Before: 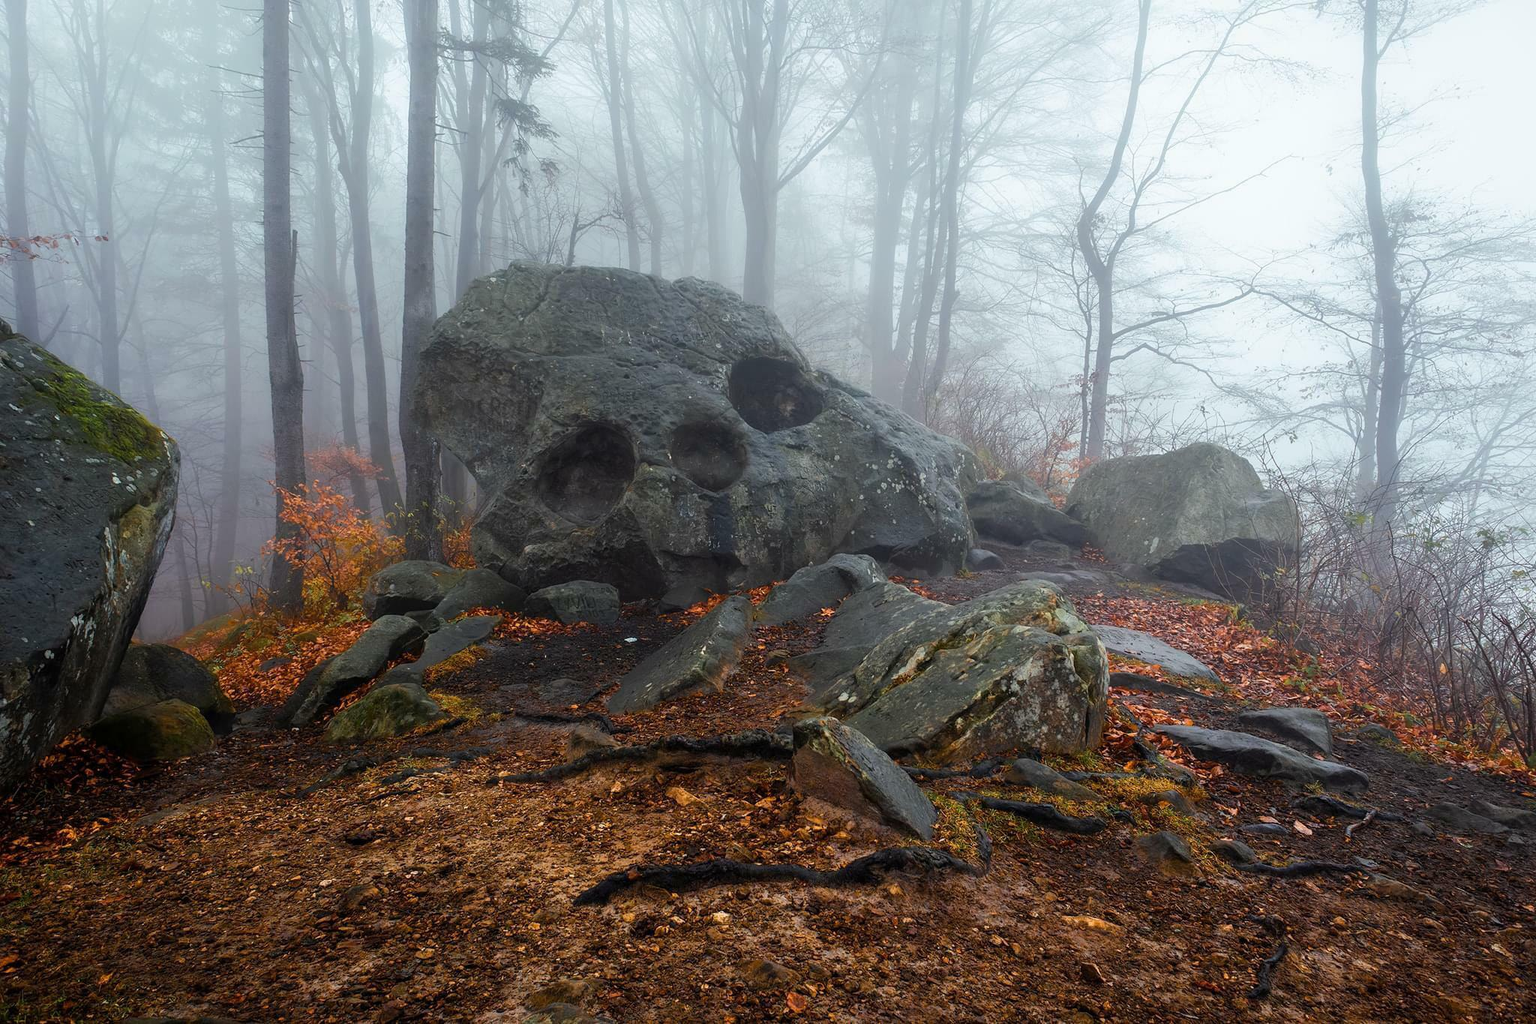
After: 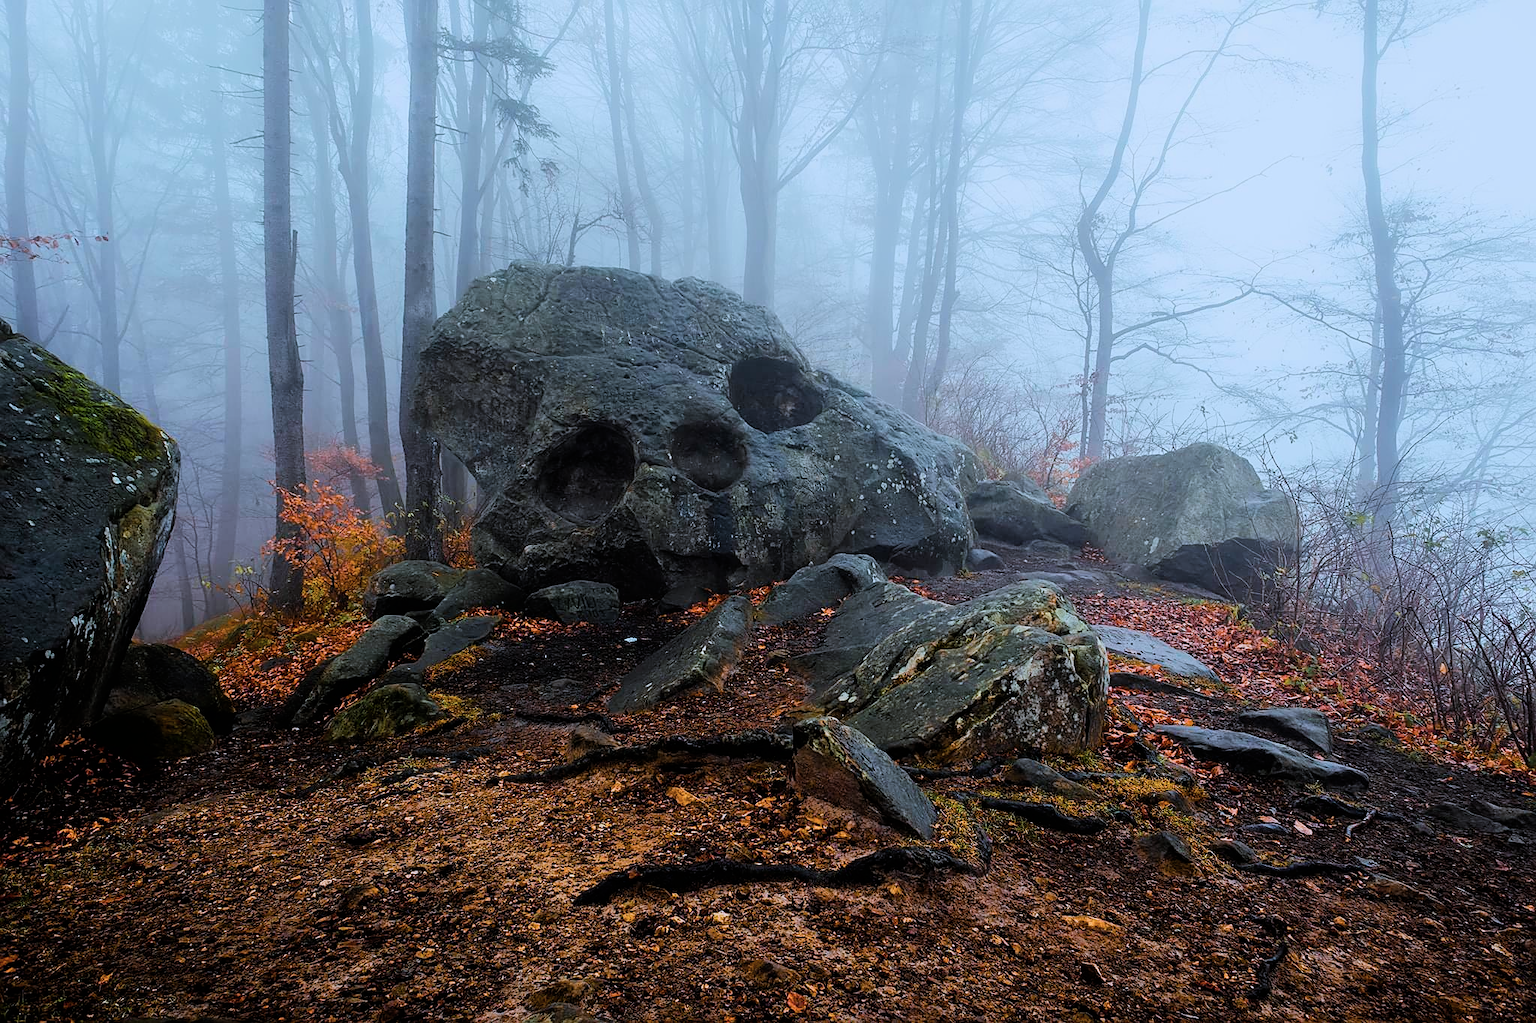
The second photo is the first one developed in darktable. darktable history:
sharpen: on, module defaults
color correction: highlights a* -2.24, highlights b* -18.1
filmic rgb: black relative exposure -7.65 EV, white relative exposure 4.56 EV, hardness 3.61, contrast 1.25
color balance rgb: perceptual saturation grading › global saturation 25%, global vibrance 20%
